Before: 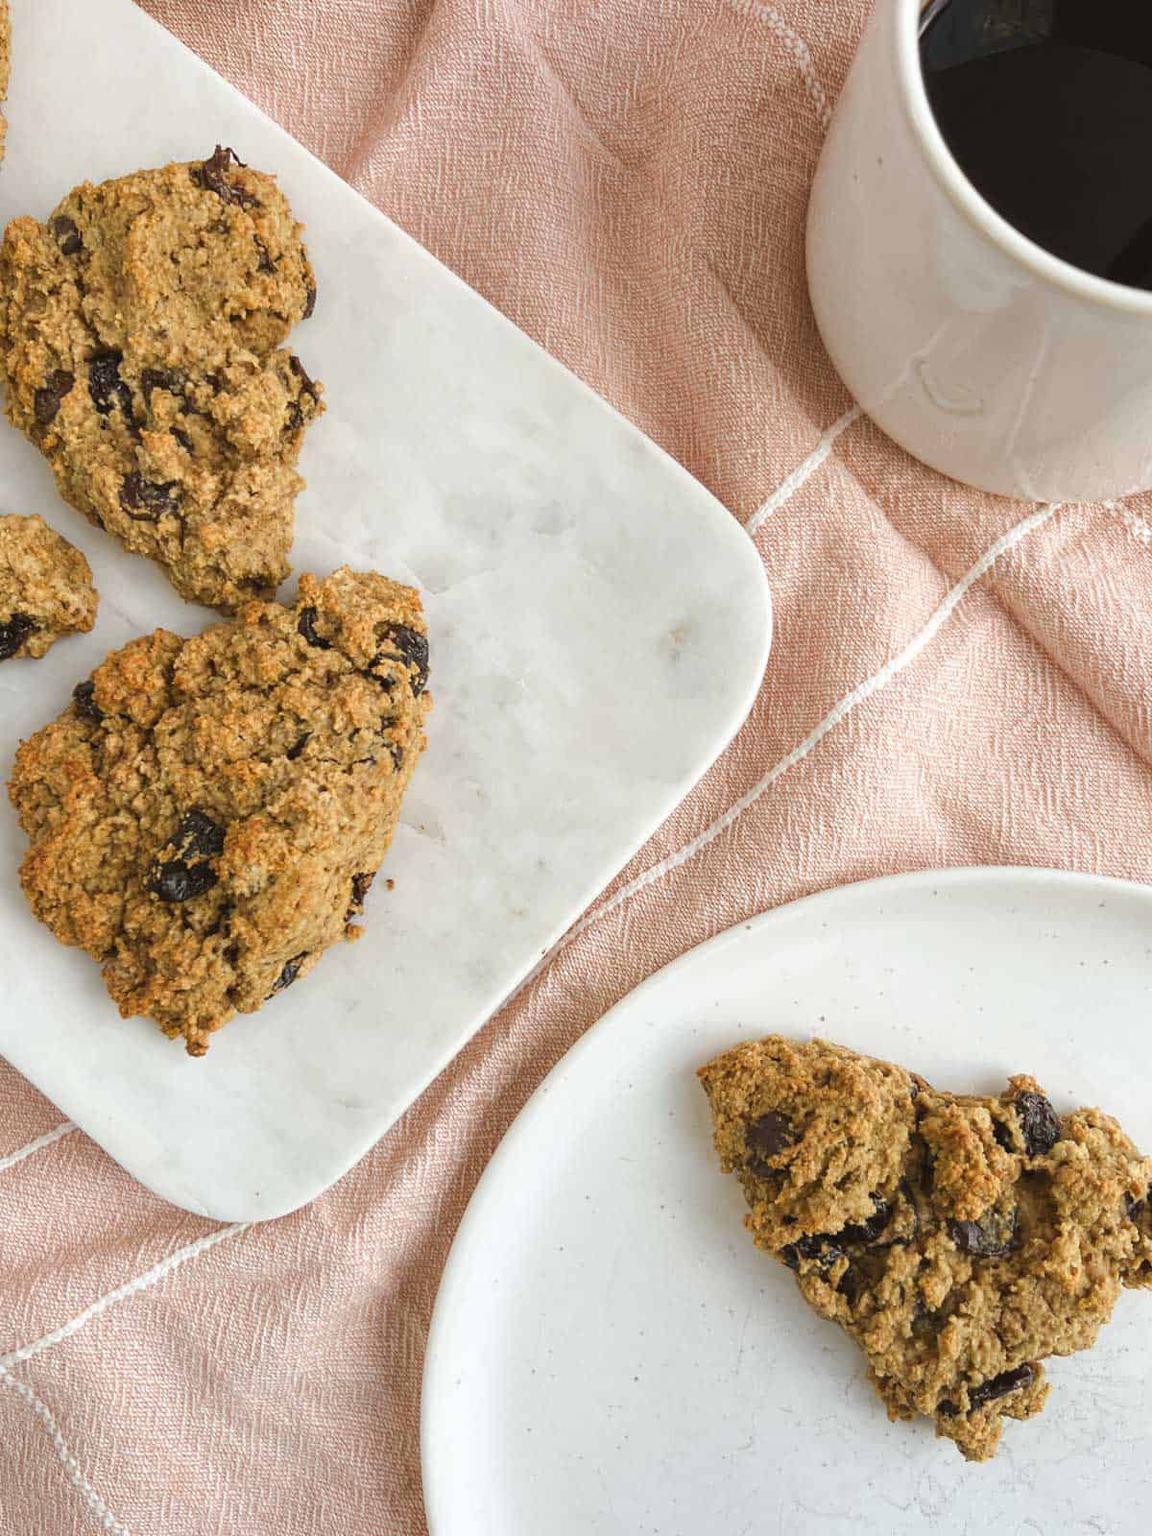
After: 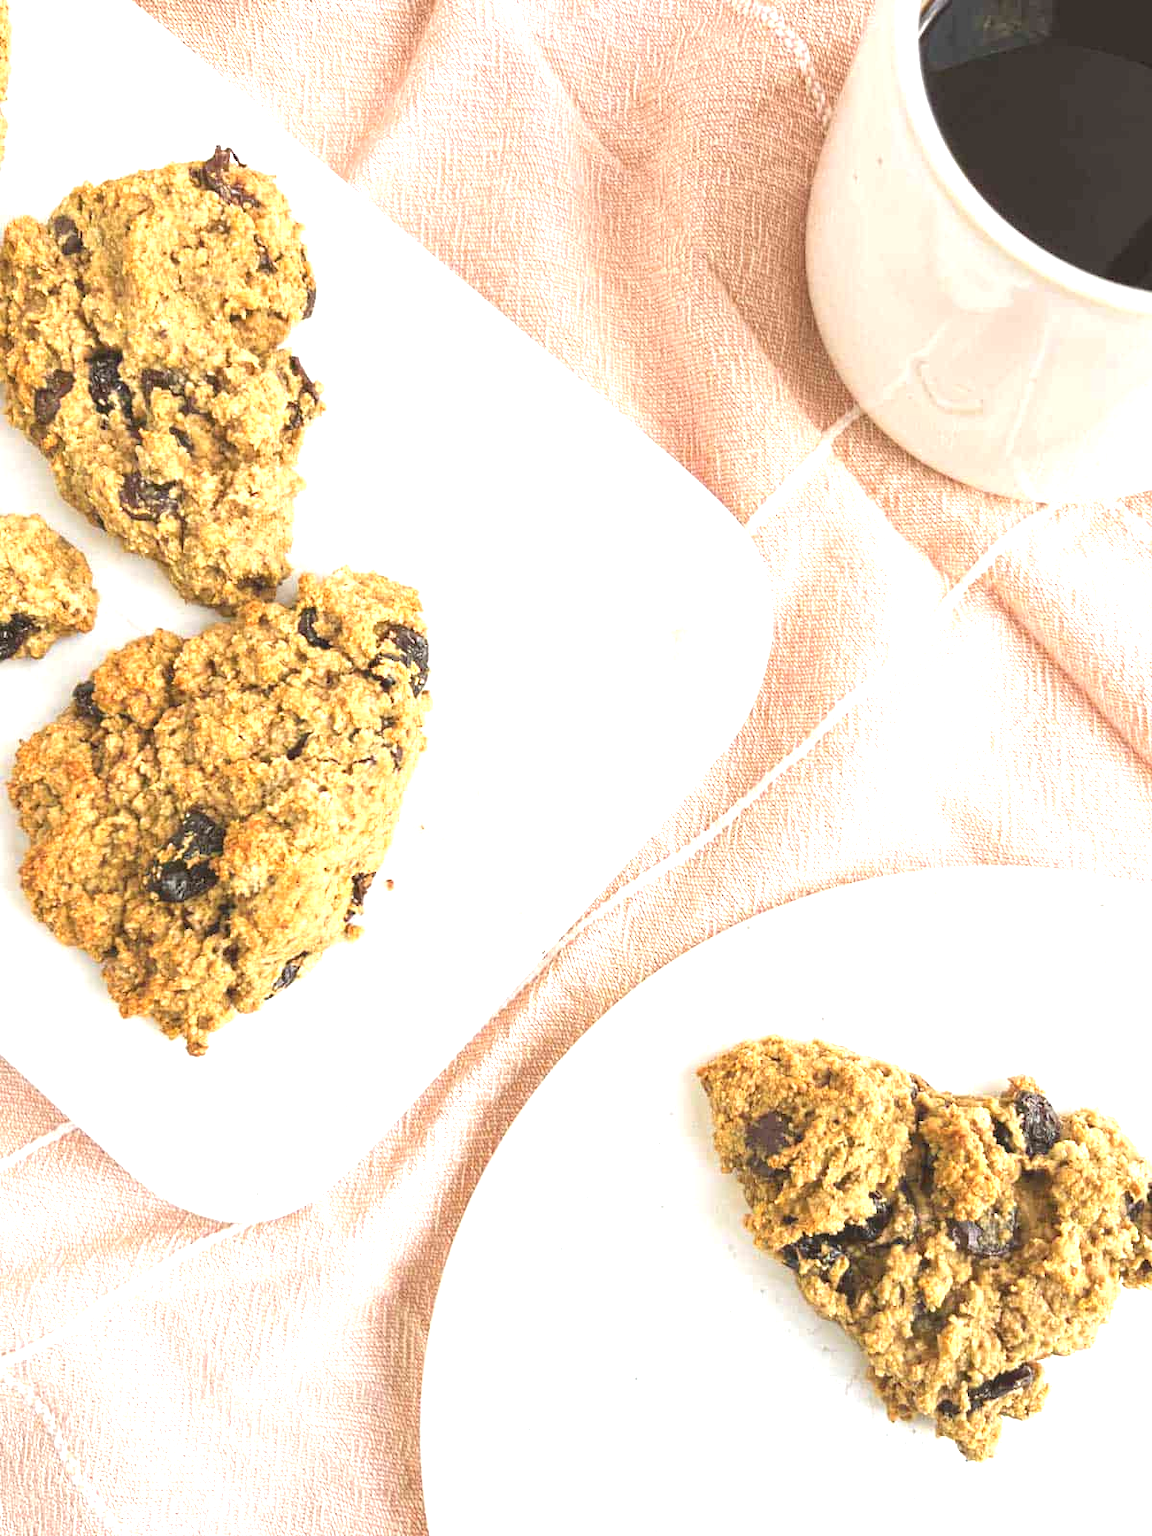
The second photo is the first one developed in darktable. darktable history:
contrast brightness saturation: contrast -0.096, saturation -0.08
exposure: exposure 1.513 EV, compensate highlight preservation false
